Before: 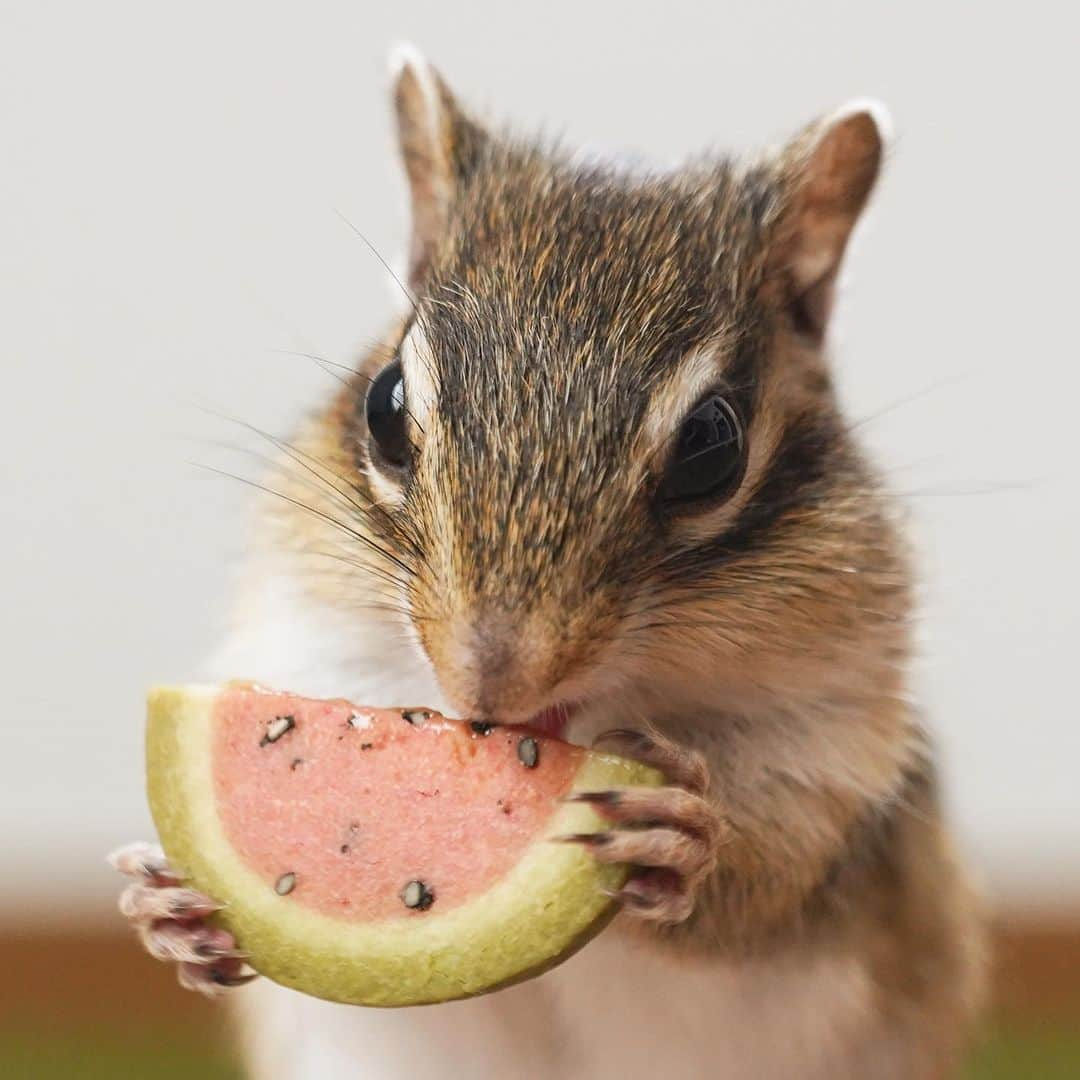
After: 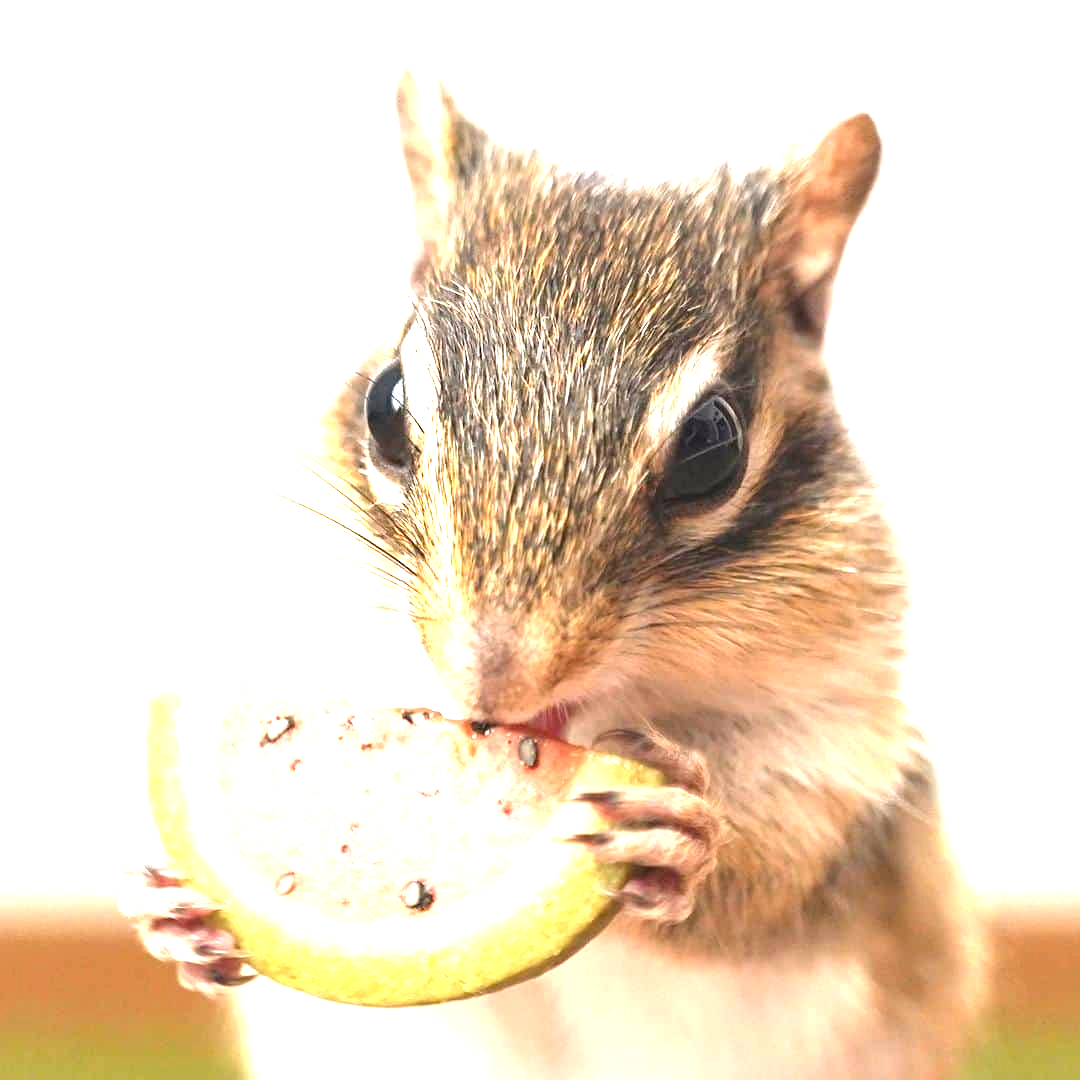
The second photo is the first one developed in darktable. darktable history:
exposure: black level correction 0.001, exposure 1.729 EV, compensate highlight preservation false
